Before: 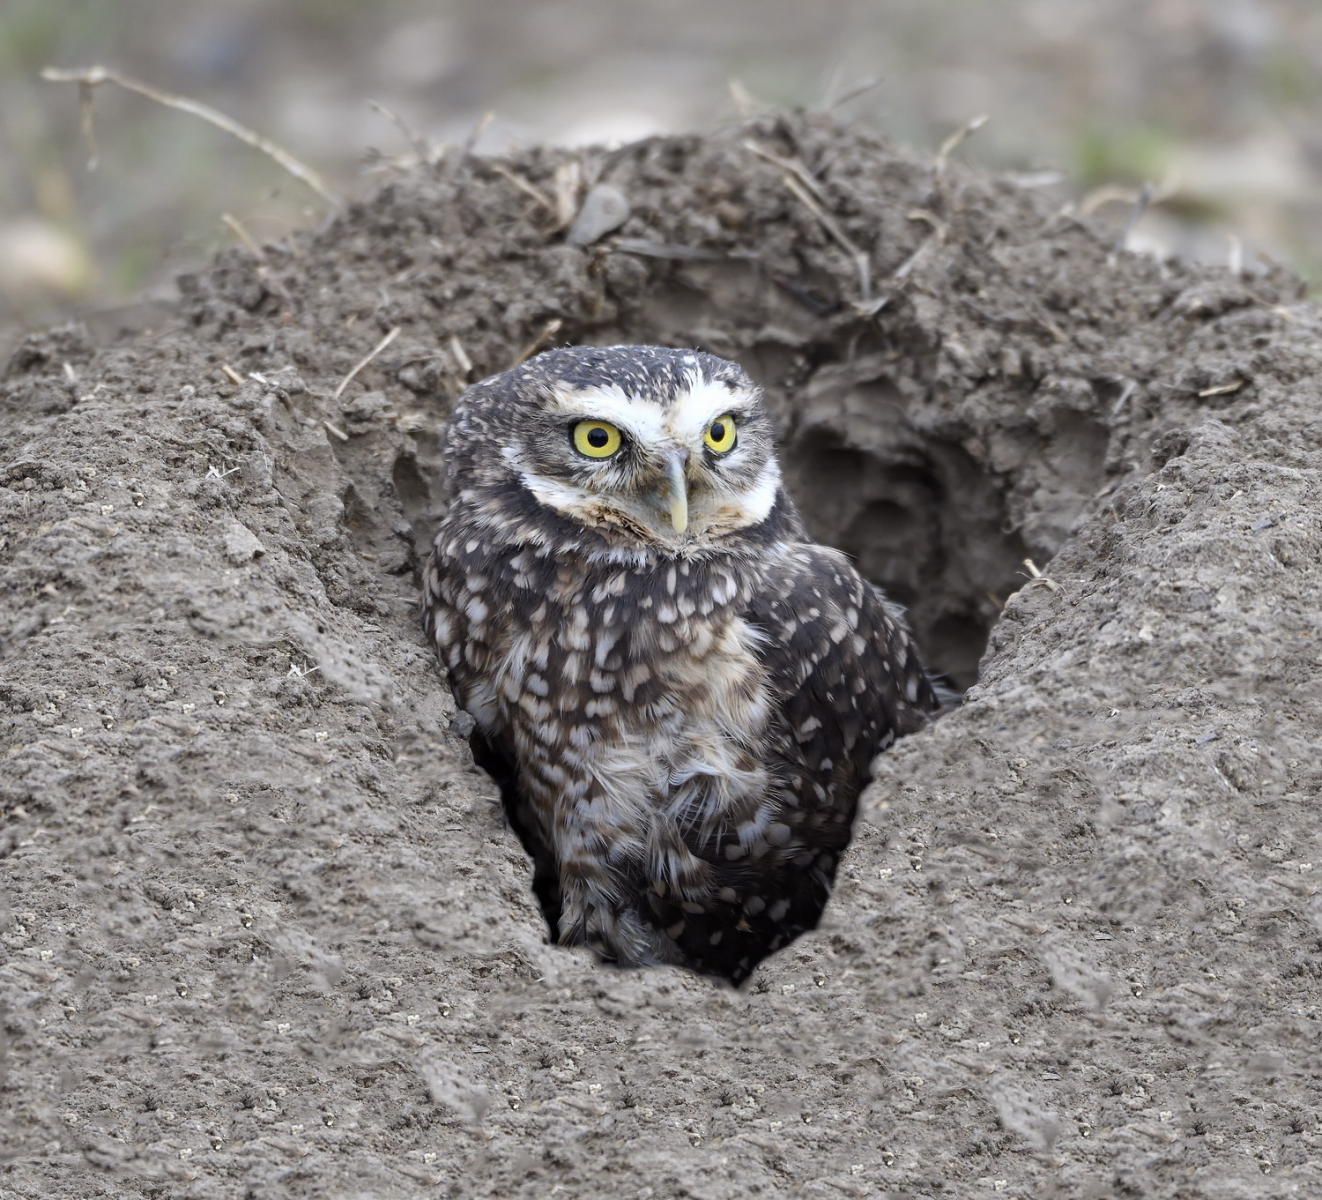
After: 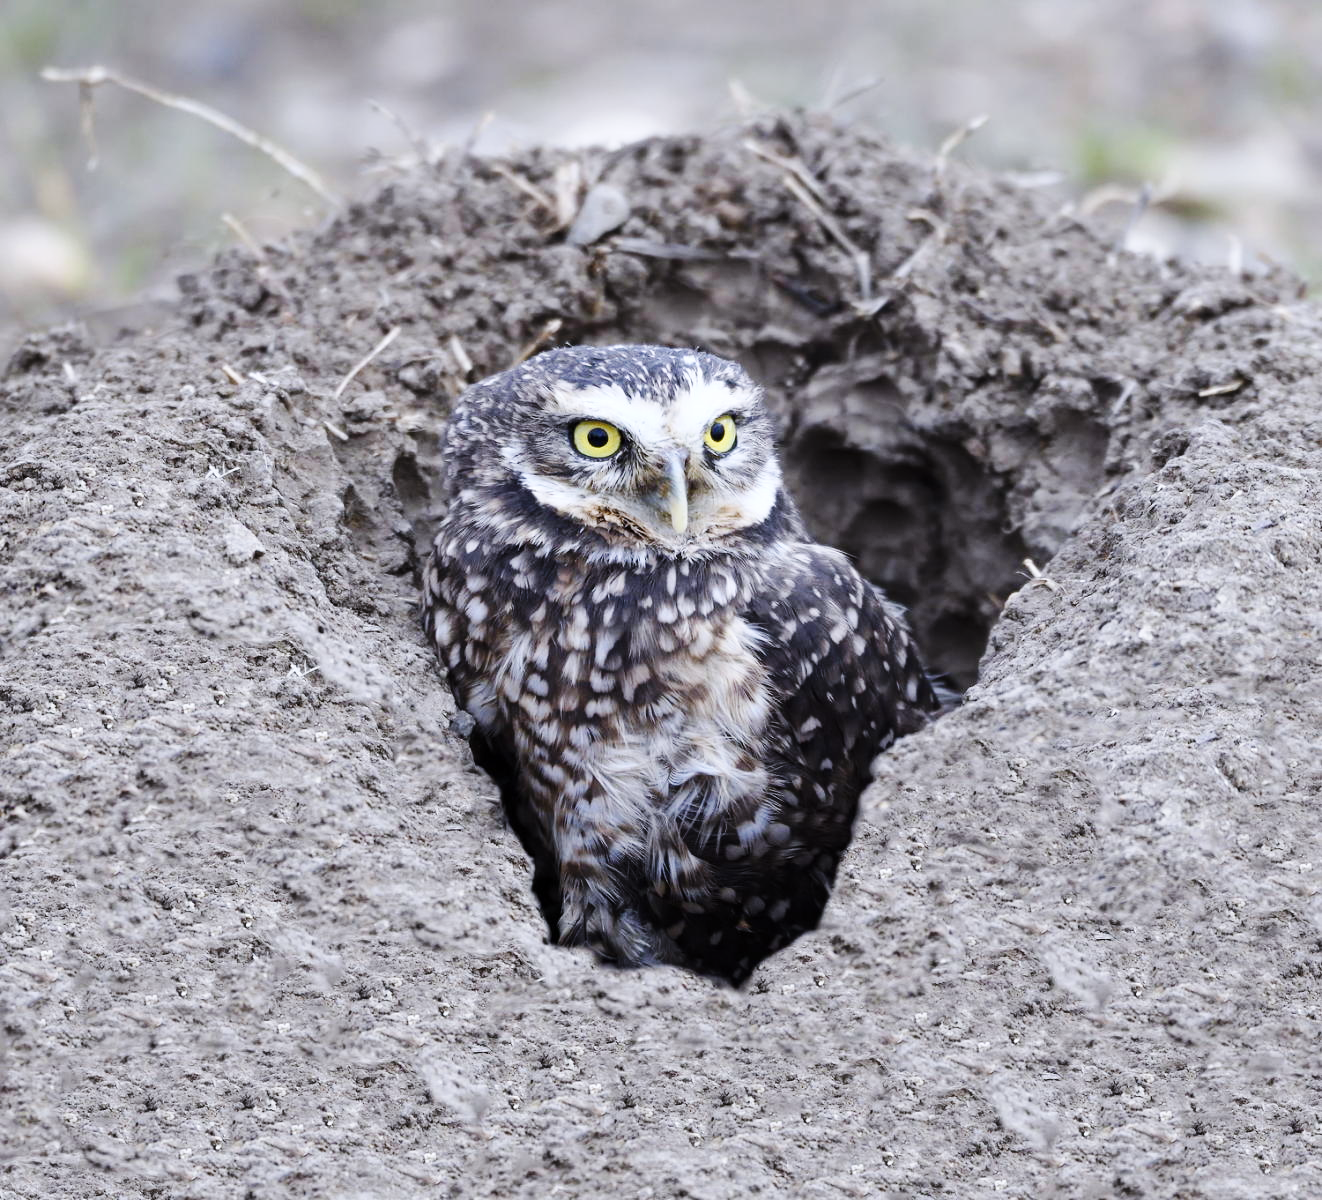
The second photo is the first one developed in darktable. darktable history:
base curve: curves: ch0 [(0, 0) (0.032, 0.025) (0.121, 0.166) (0.206, 0.329) (0.605, 0.79) (1, 1)], preserve colors none
color calibration: illuminant as shot in camera, x 0.358, y 0.373, temperature 4628.91 K
